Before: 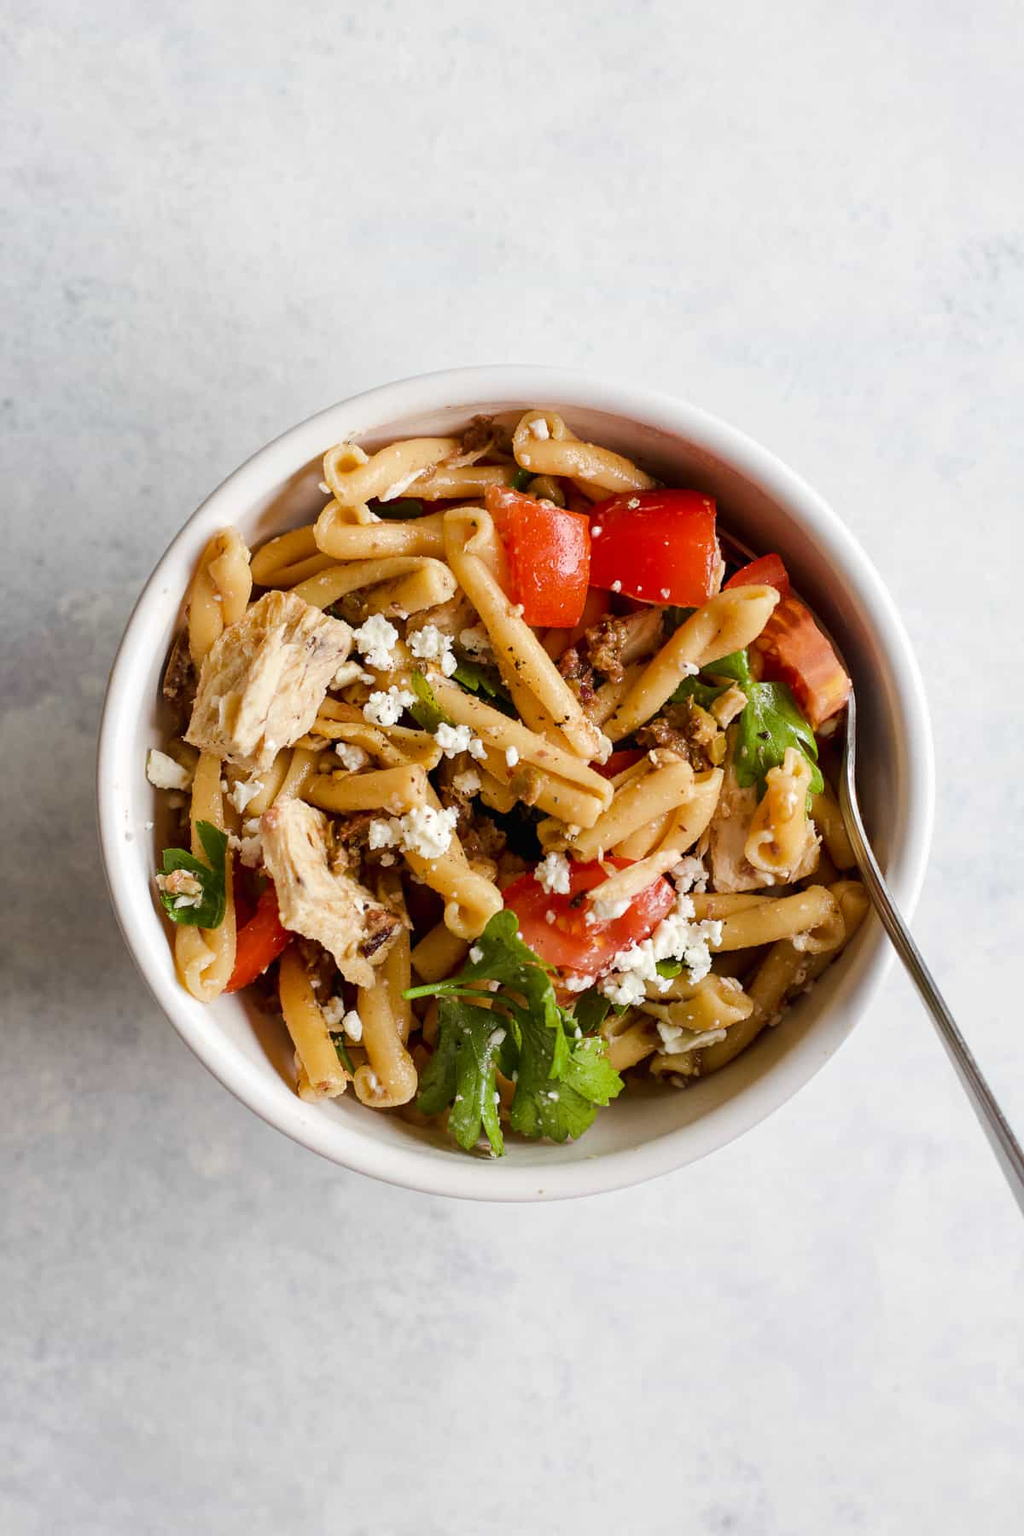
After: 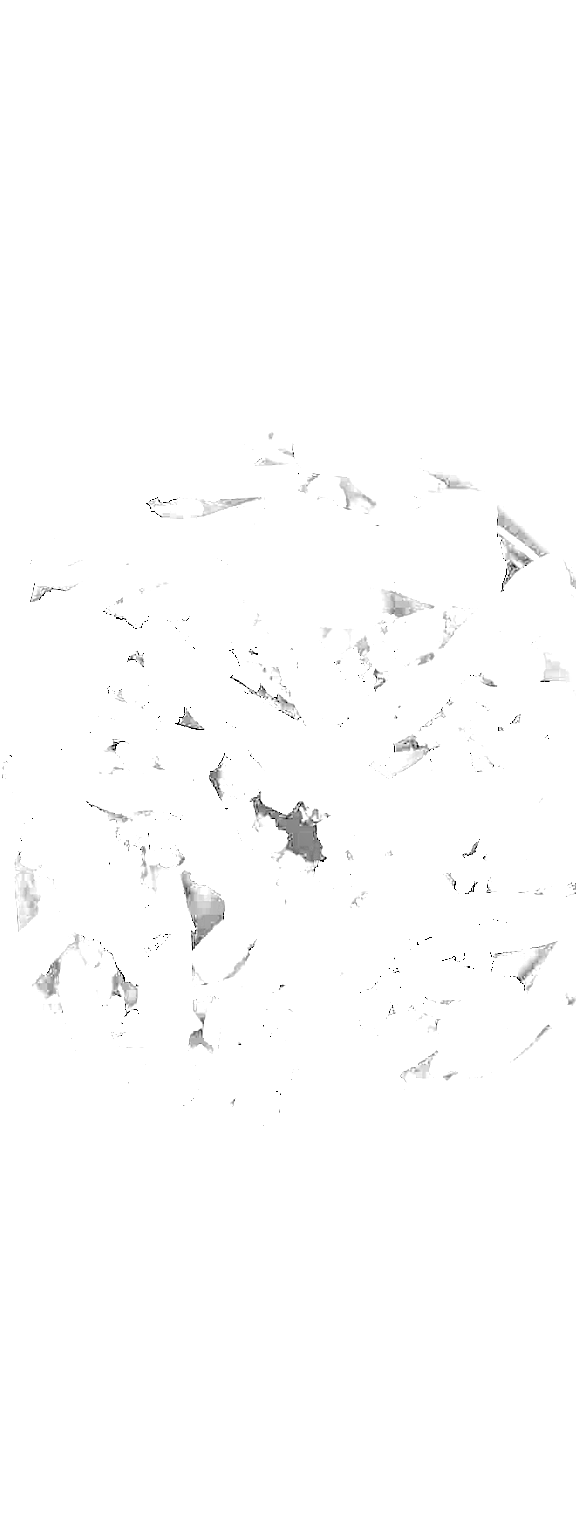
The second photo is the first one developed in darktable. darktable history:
color balance rgb: shadows lift › chroma 5.41%, shadows lift › hue 240°, highlights gain › chroma 3.74%, highlights gain › hue 60°, saturation formula JzAzBz (2021)
exposure: exposure 8 EV, compensate highlight preservation false
monochrome: on, module defaults
crop: left 21.496%, right 22.254%
